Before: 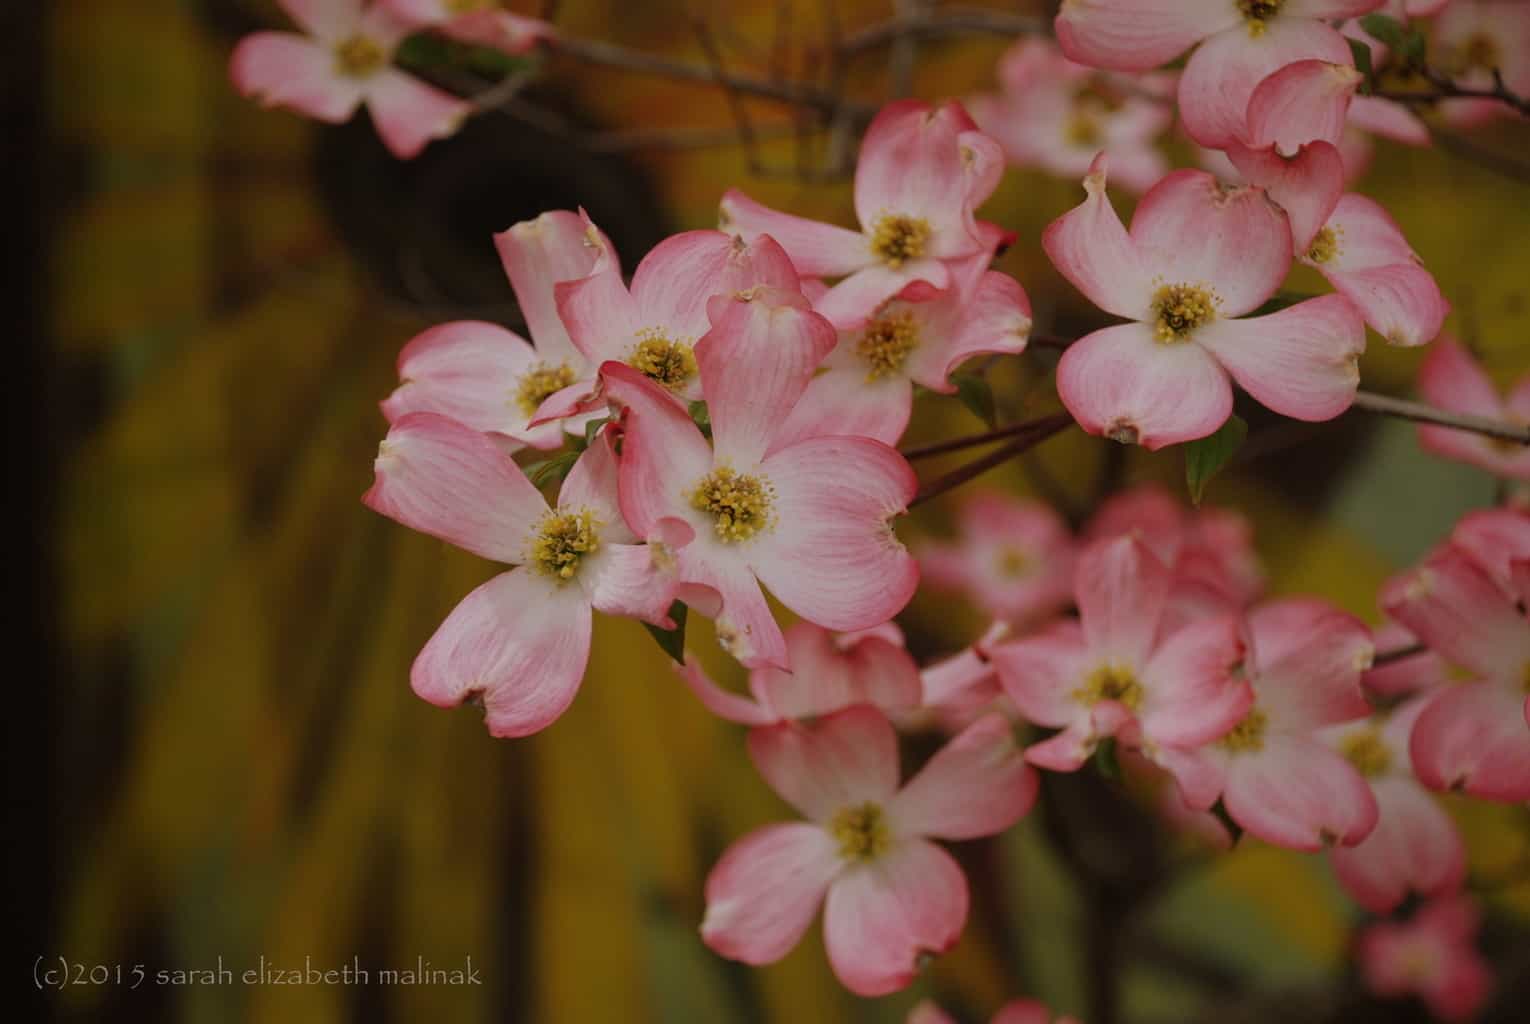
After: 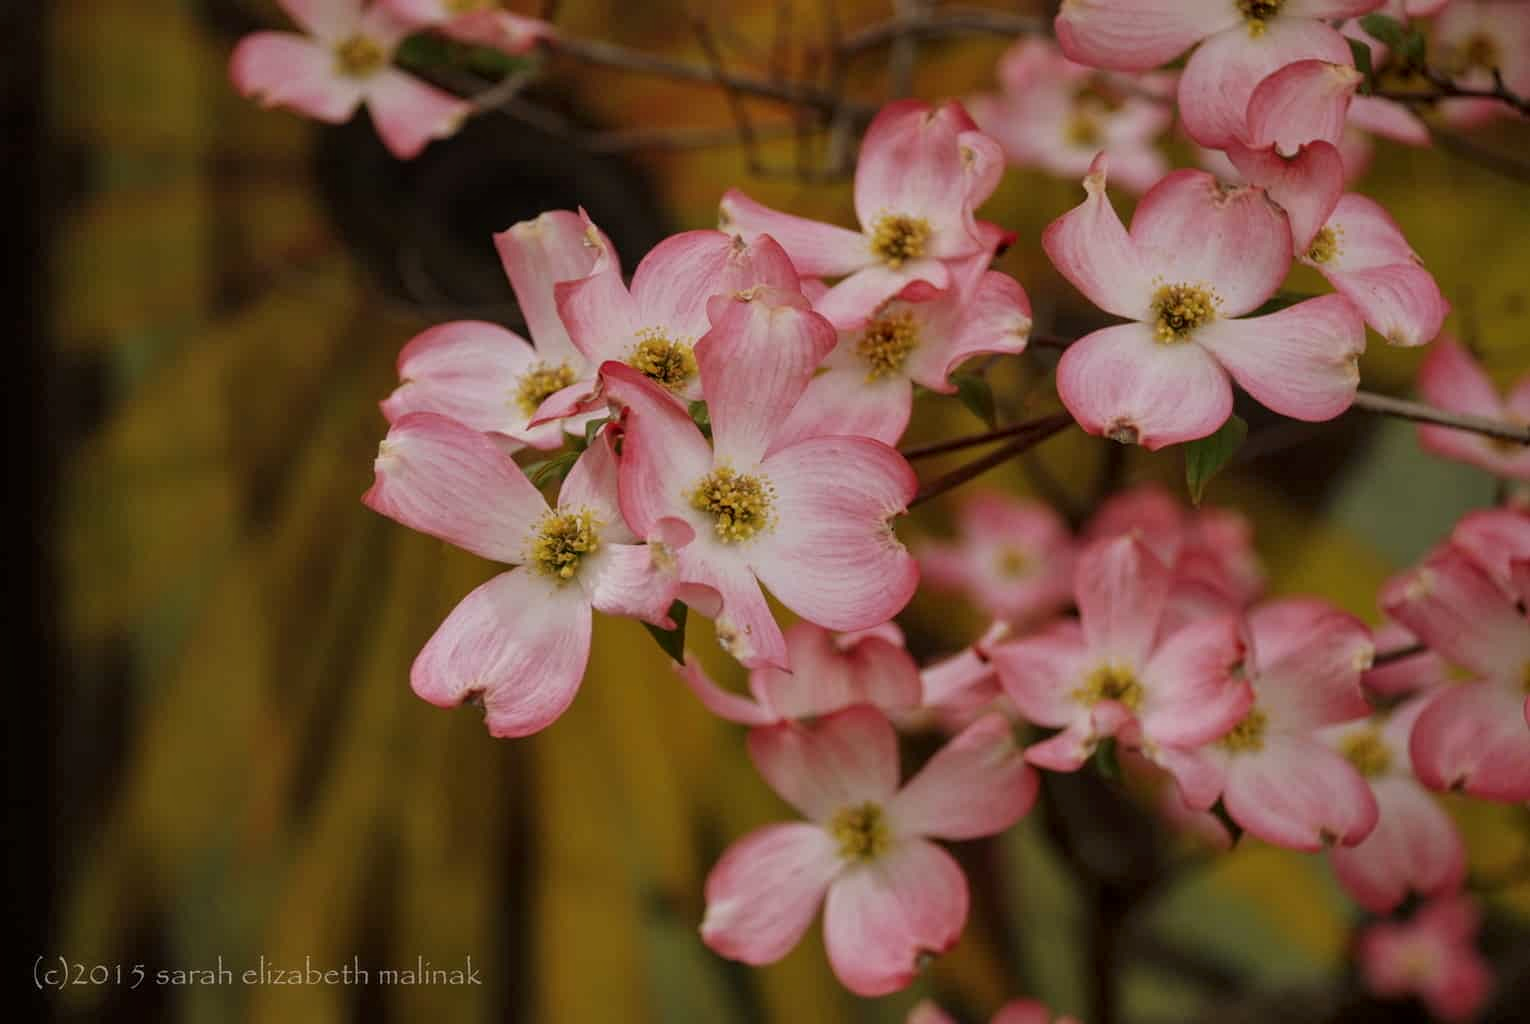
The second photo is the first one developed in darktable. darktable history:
shadows and highlights: shadows 20.91, highlights -82.73, soften with gaussian
local contrast: on, module defaults
exposure: exposure 0.15 EV, compensate highlight preservation false
